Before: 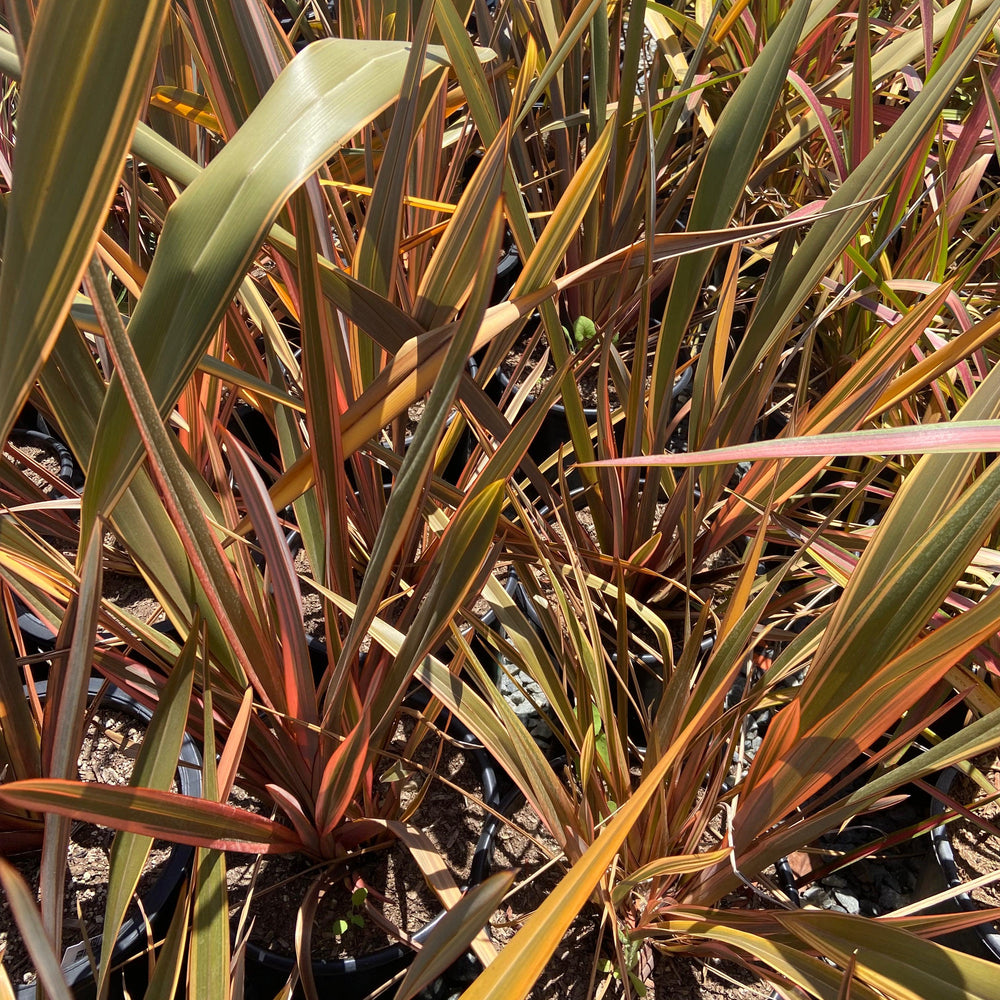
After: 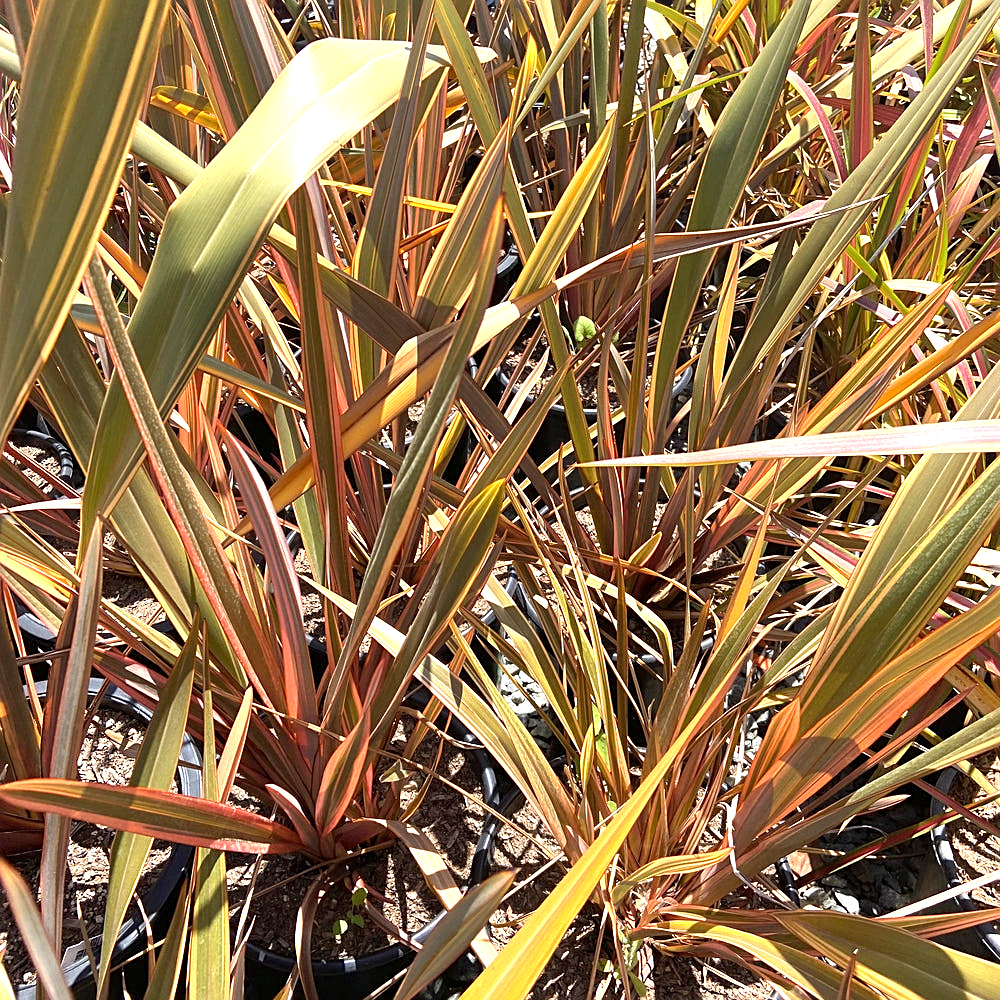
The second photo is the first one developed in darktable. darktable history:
exposure: exposure 0.999 EV, compensate highlight preservation false
sharpen: on, module defaults
